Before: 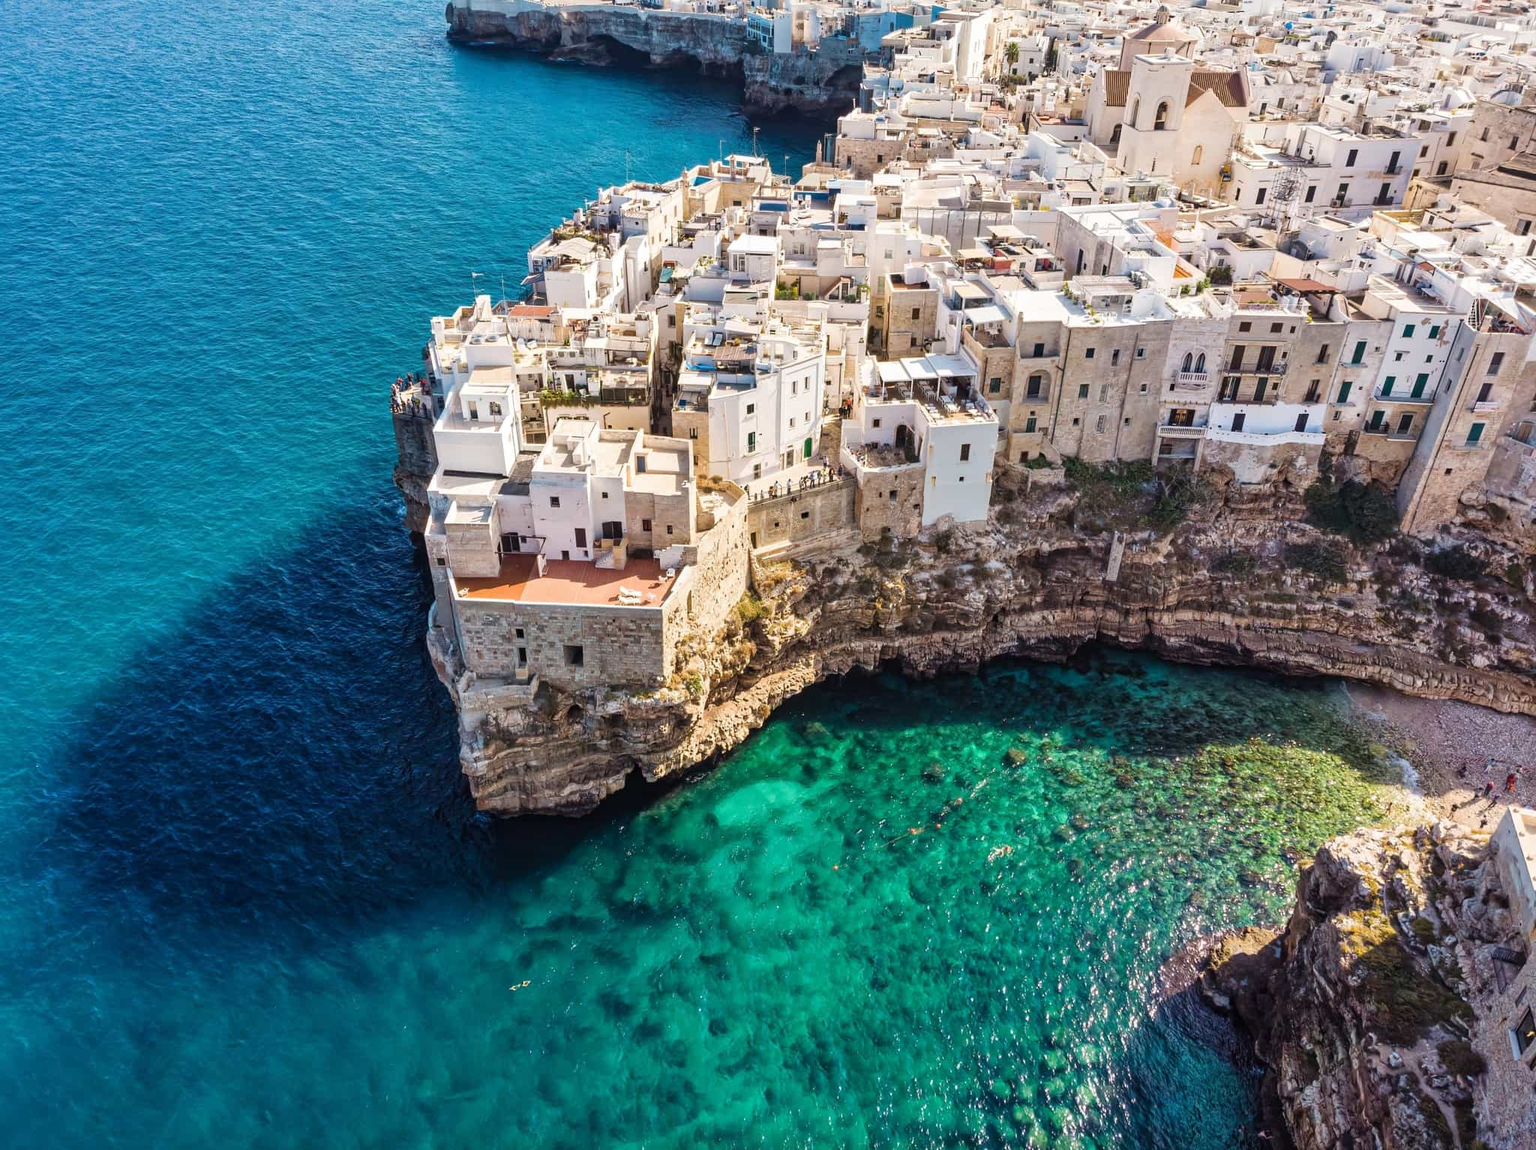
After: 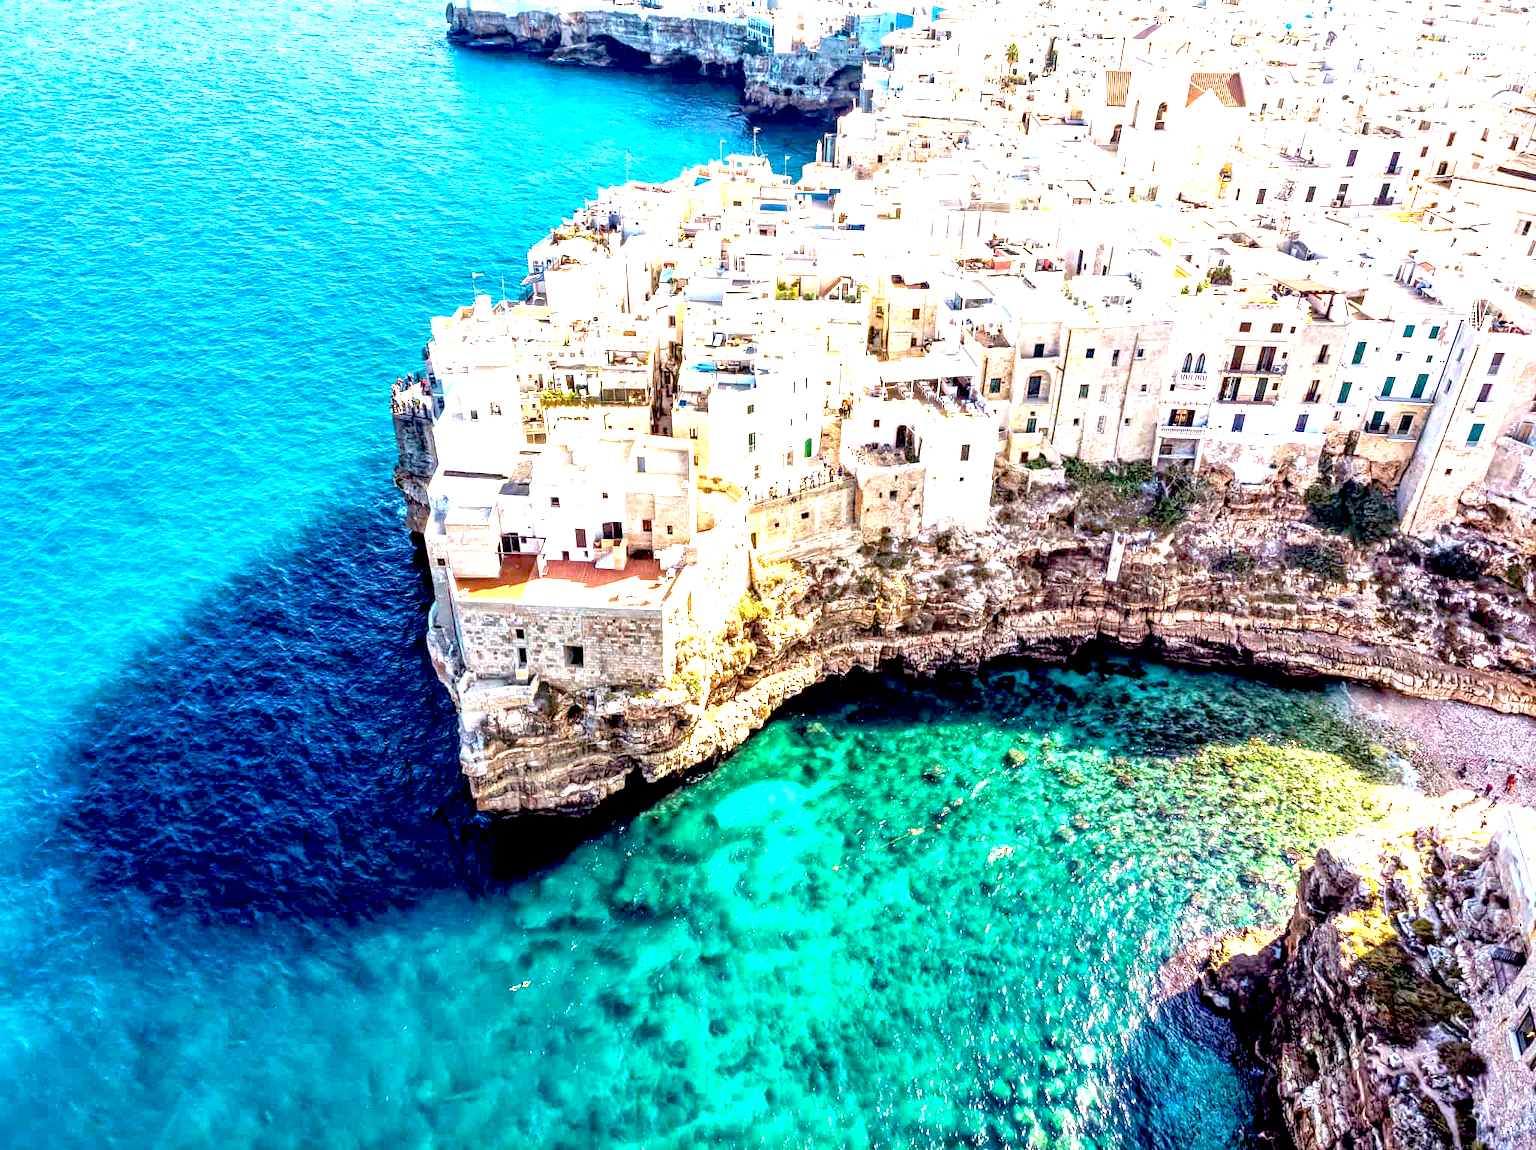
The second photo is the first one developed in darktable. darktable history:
local contrast: detail 130%
exposure: black level correction 0.015, exposure 1.796 EV, compensate highlight preservation false
